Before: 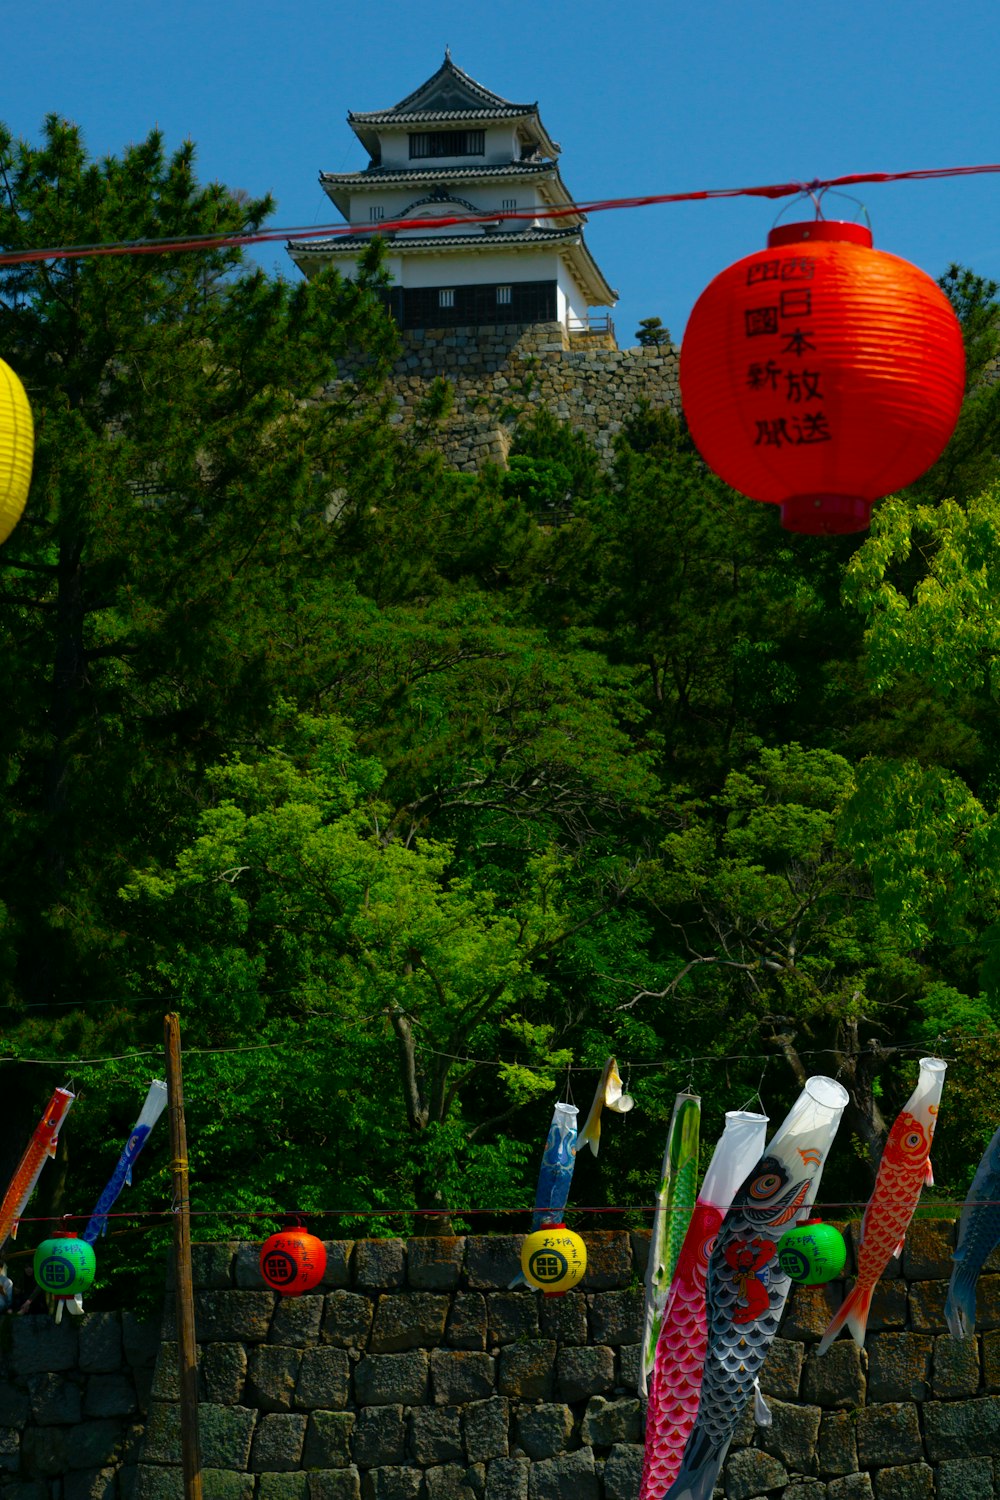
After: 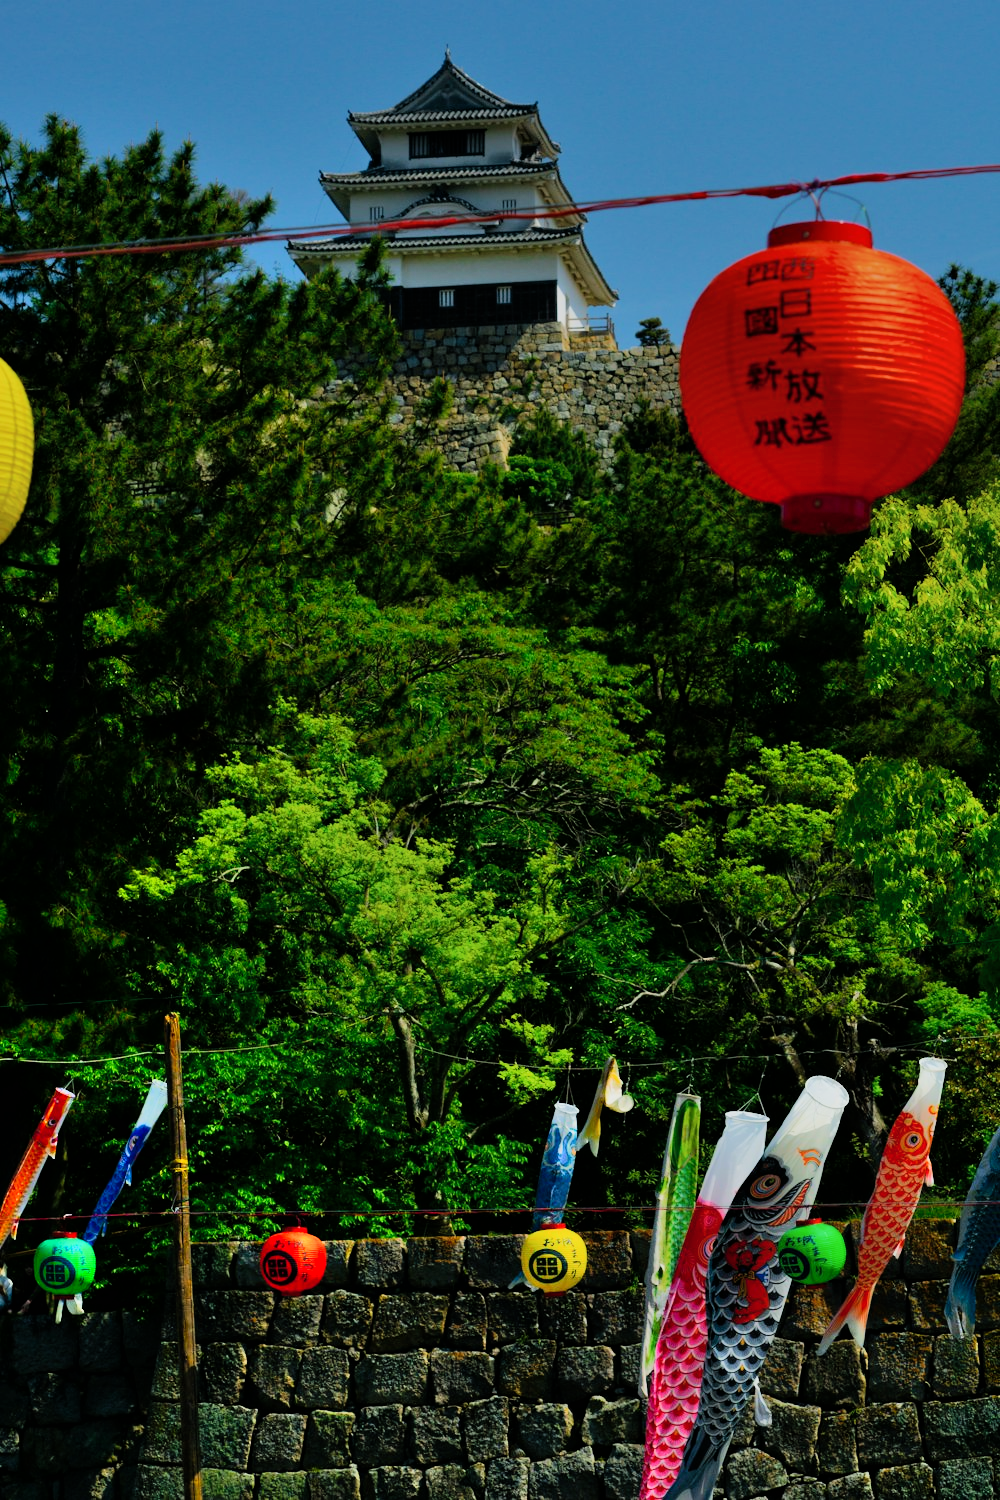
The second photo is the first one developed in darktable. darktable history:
shadows and highlights: soften with gaussian
filmic rgb: black relative exposure -7.65 EV, white relative exposure 4.56 EV, hardness 3.61
